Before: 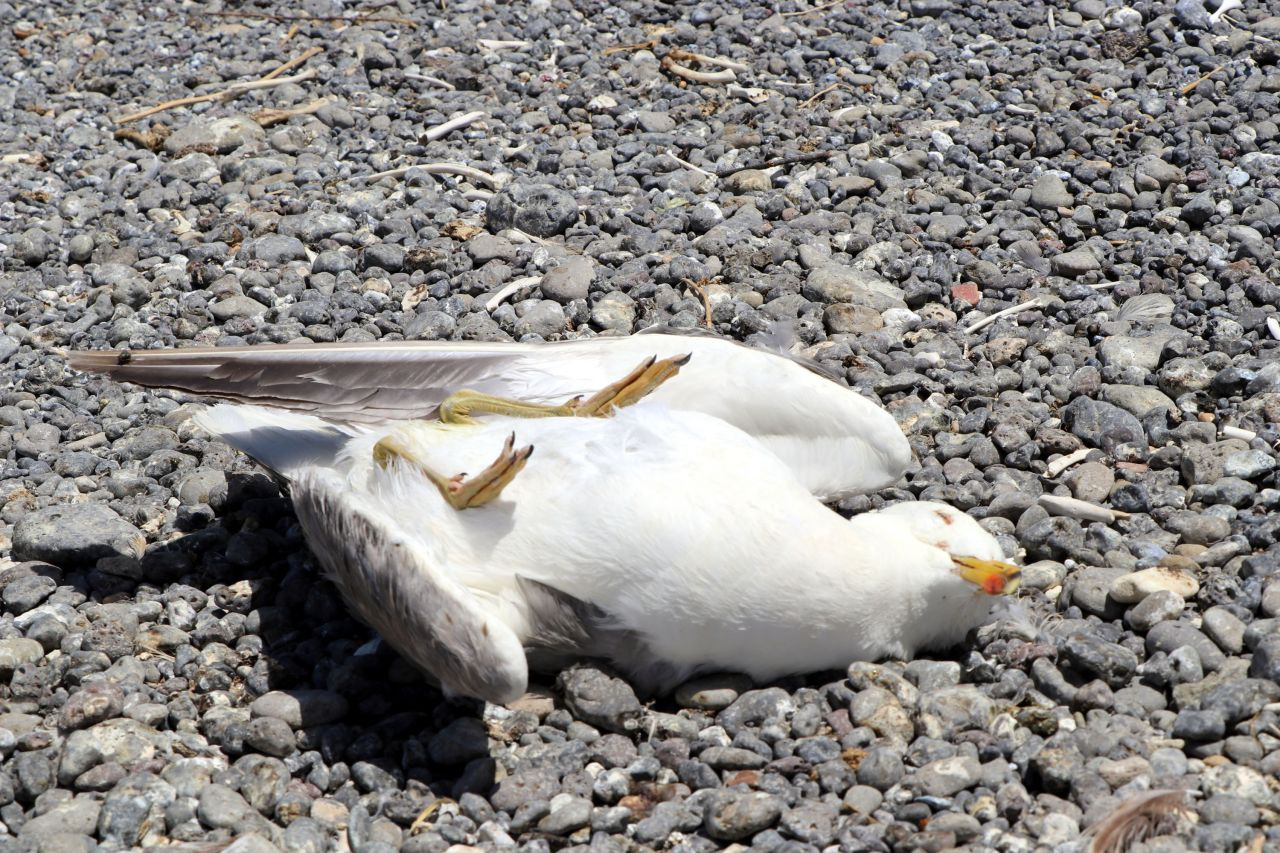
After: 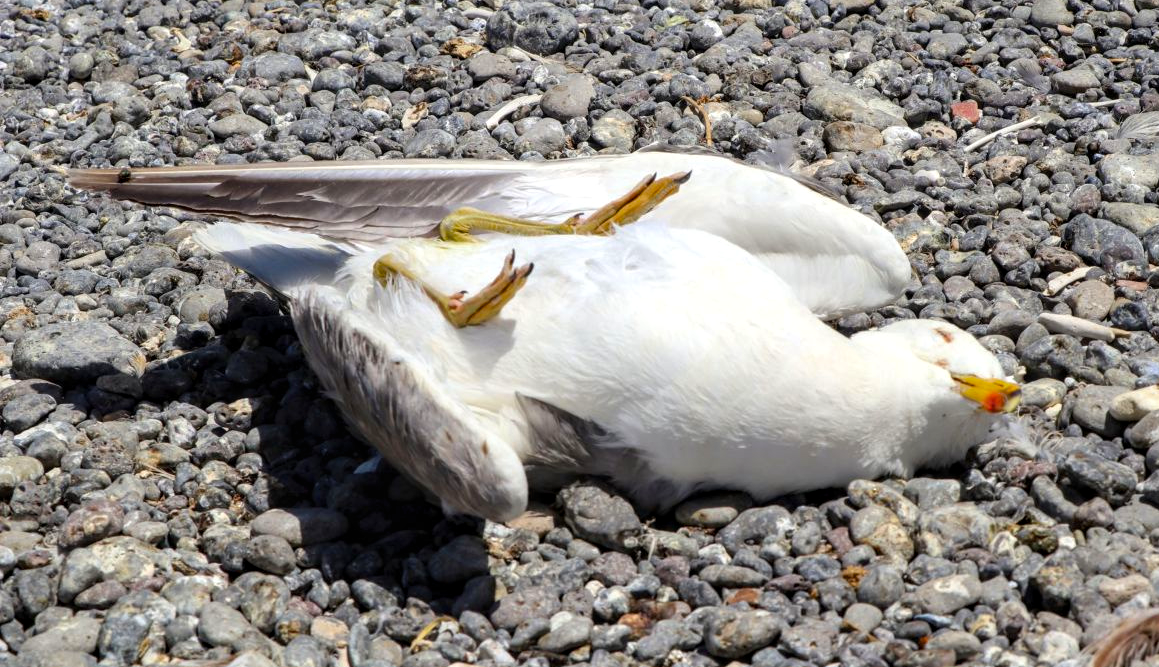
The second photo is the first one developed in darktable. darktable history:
color balance rgb: power › hue 214.03°, perceptual saturation grading › global saturation 37.144%
tone equalizer: -7 EV 0.109 EV
local contrast: on, module defaults
crop: top 21.404%, right 9.413%, bottom 0.344%
